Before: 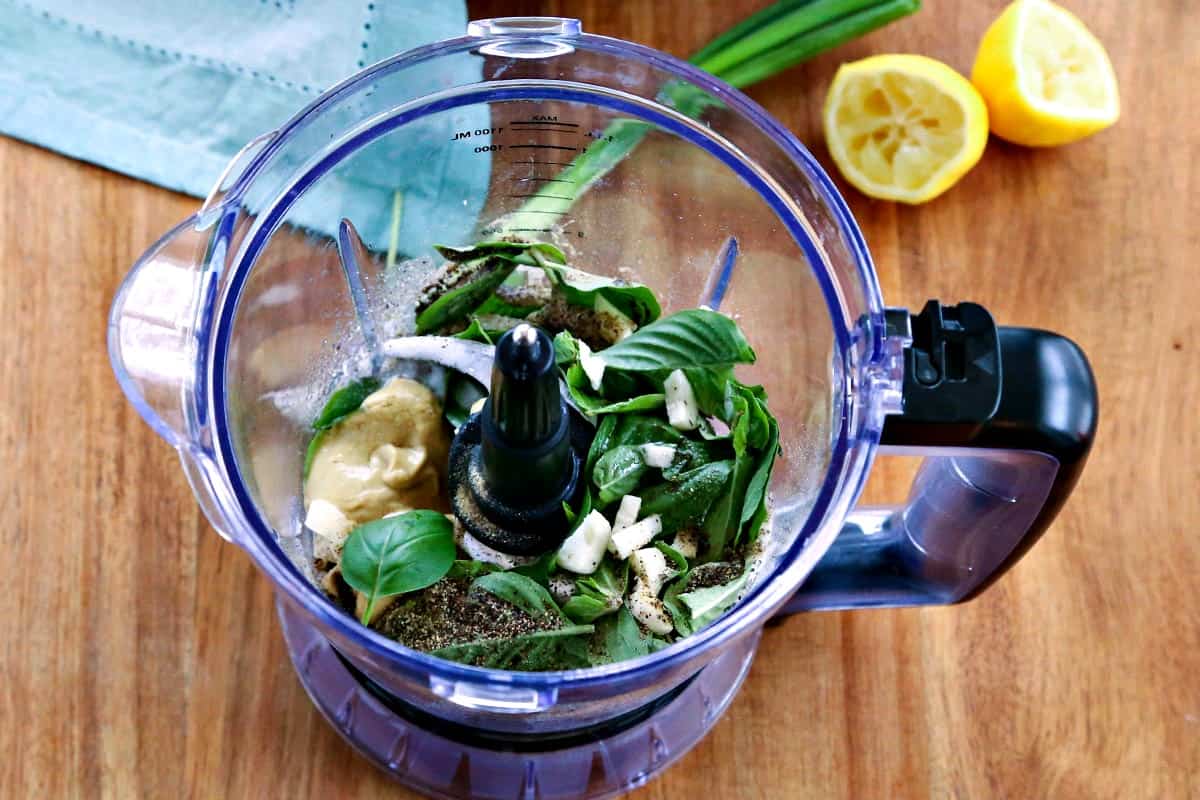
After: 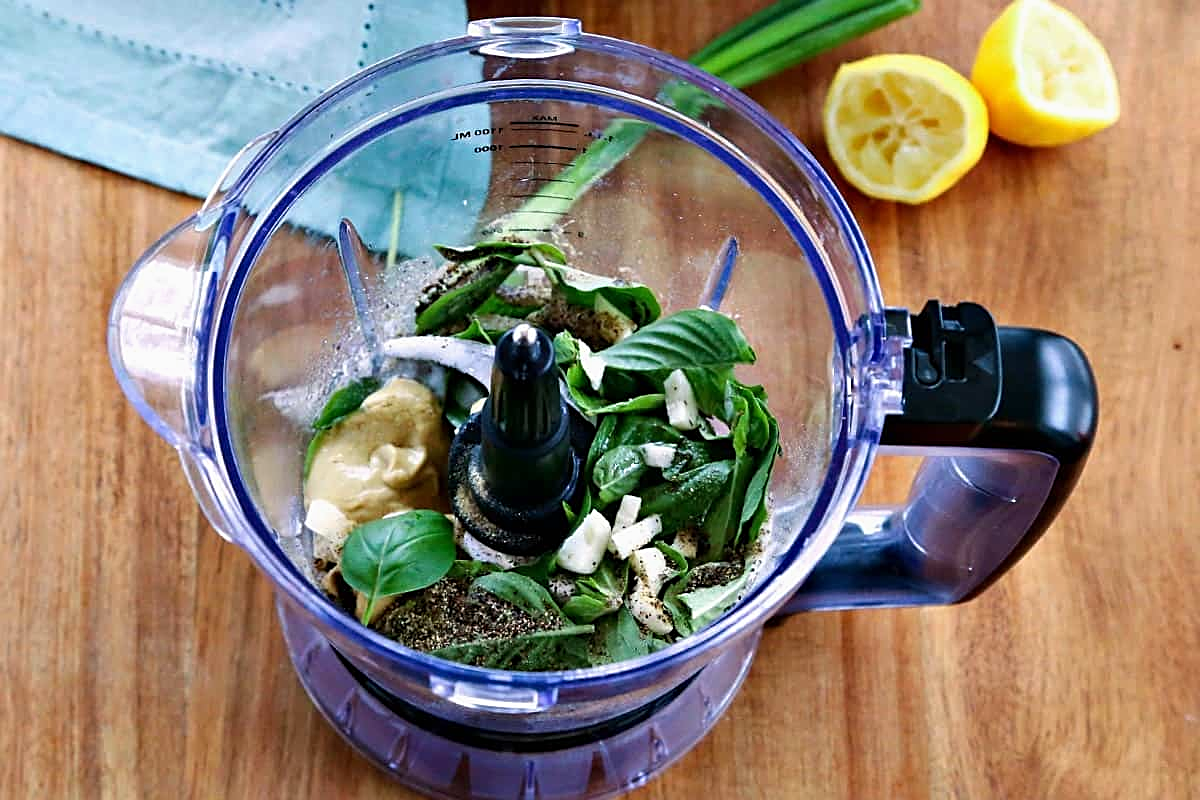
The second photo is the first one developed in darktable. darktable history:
exposure: exposure -0.047 EV, compensate highlight preservation false
sharpen: on, module defaults
